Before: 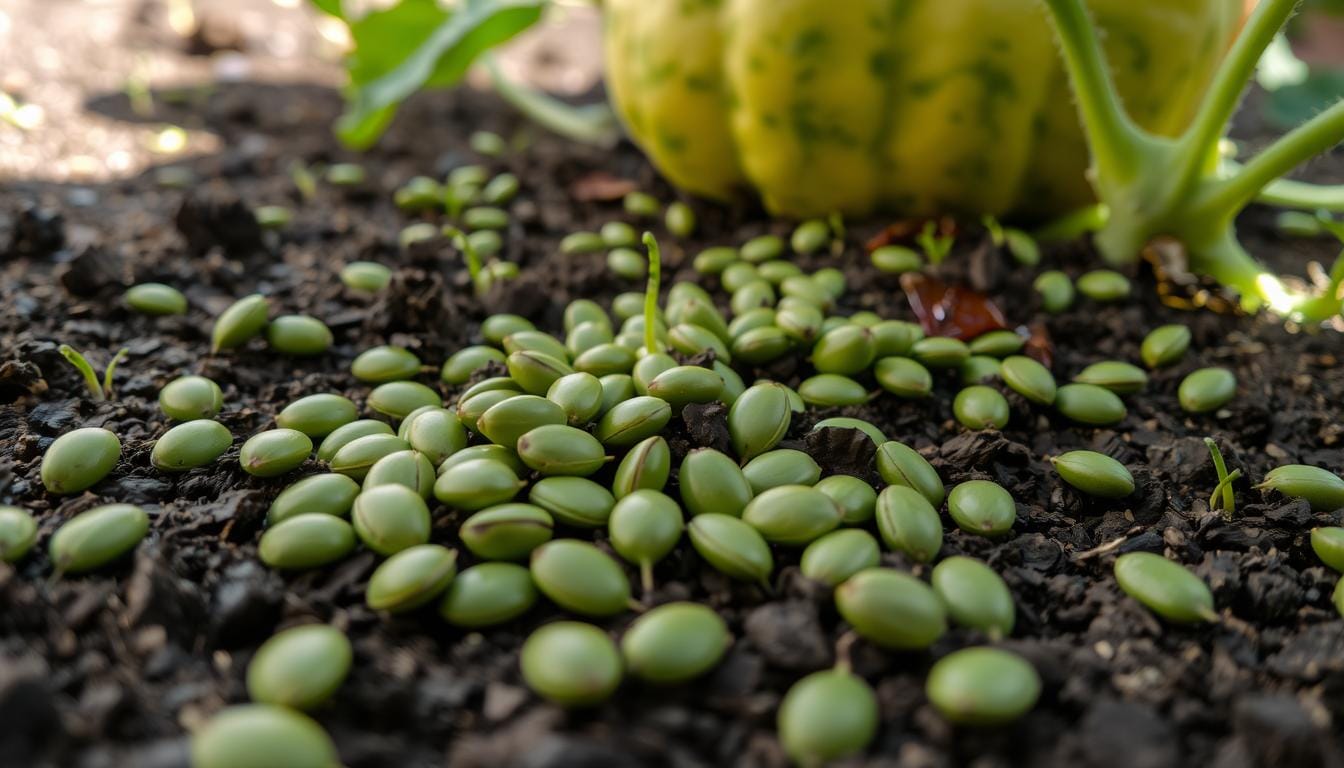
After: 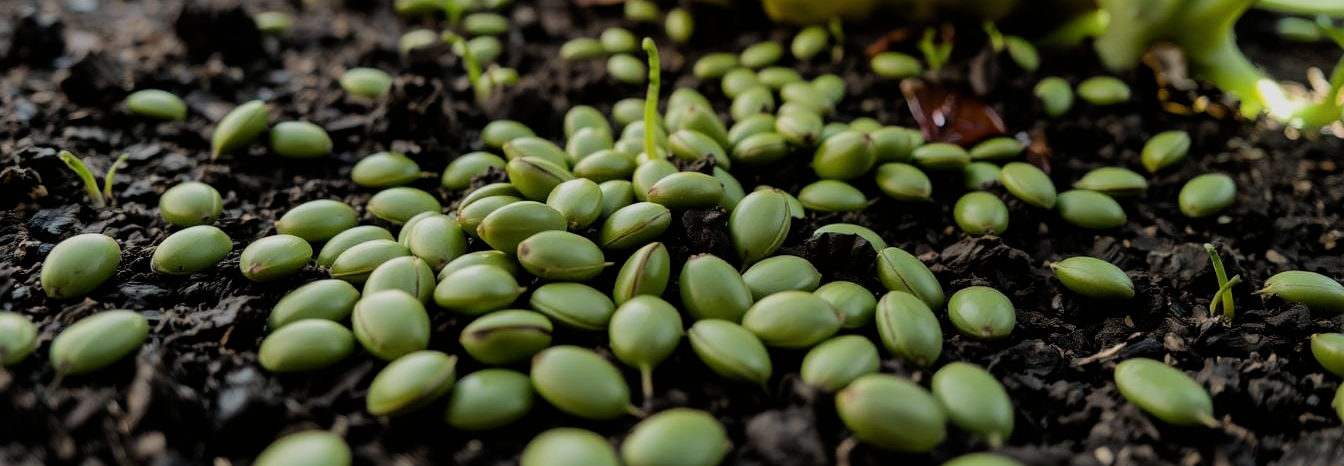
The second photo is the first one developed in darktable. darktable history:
filmic rgb: black relative exposure -7.65 EV, white relative exposure 4.56 EV, hardness 3.61, contrast 1.25
crop and rotate: top 25.357%, bottom 13.942%
